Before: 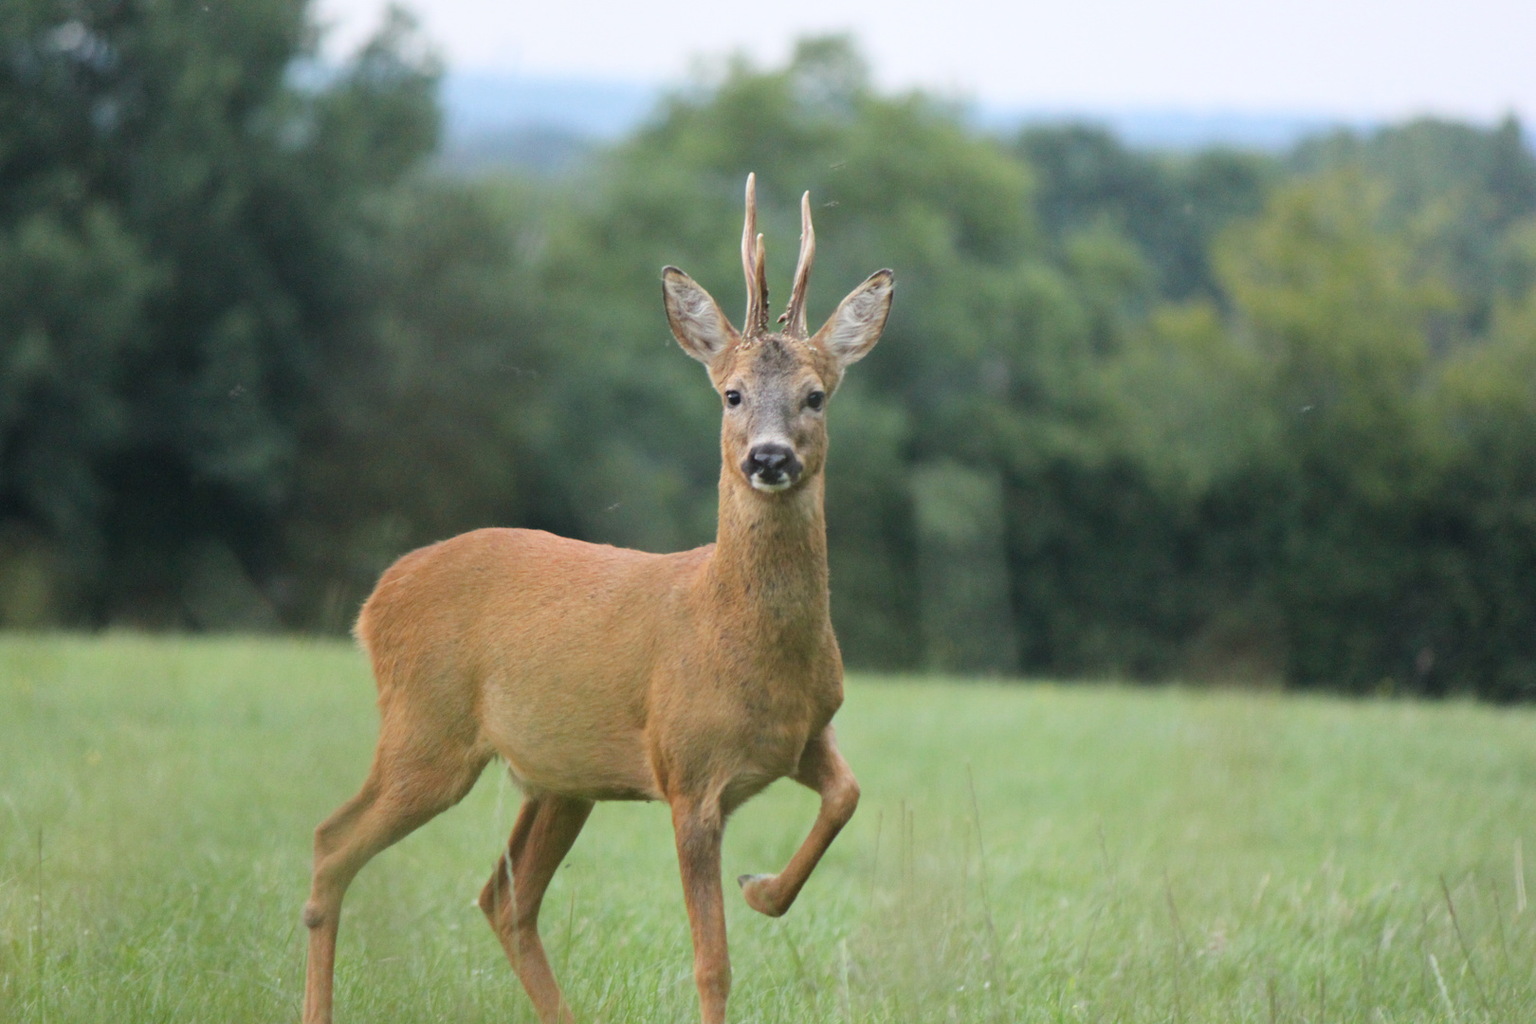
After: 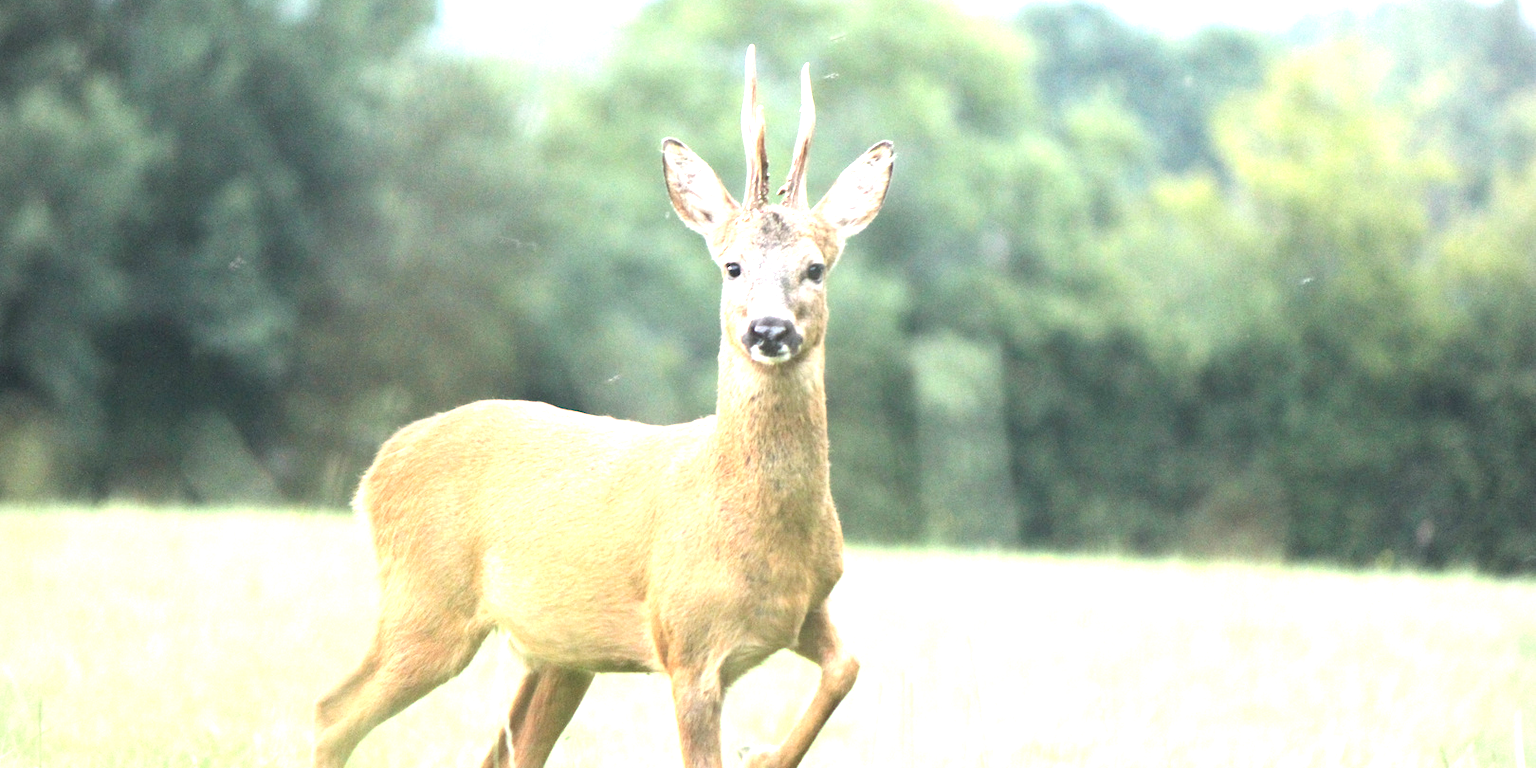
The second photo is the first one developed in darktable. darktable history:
exposure: black level correction 0, exposure 1.975 EV, compensate exposure bias true, compensate highlight preservation false
vignetting: fall-off start 91.19%
color correction: saturation 0.85
crop and rotate: top 12.5%, bottom 12.5%
